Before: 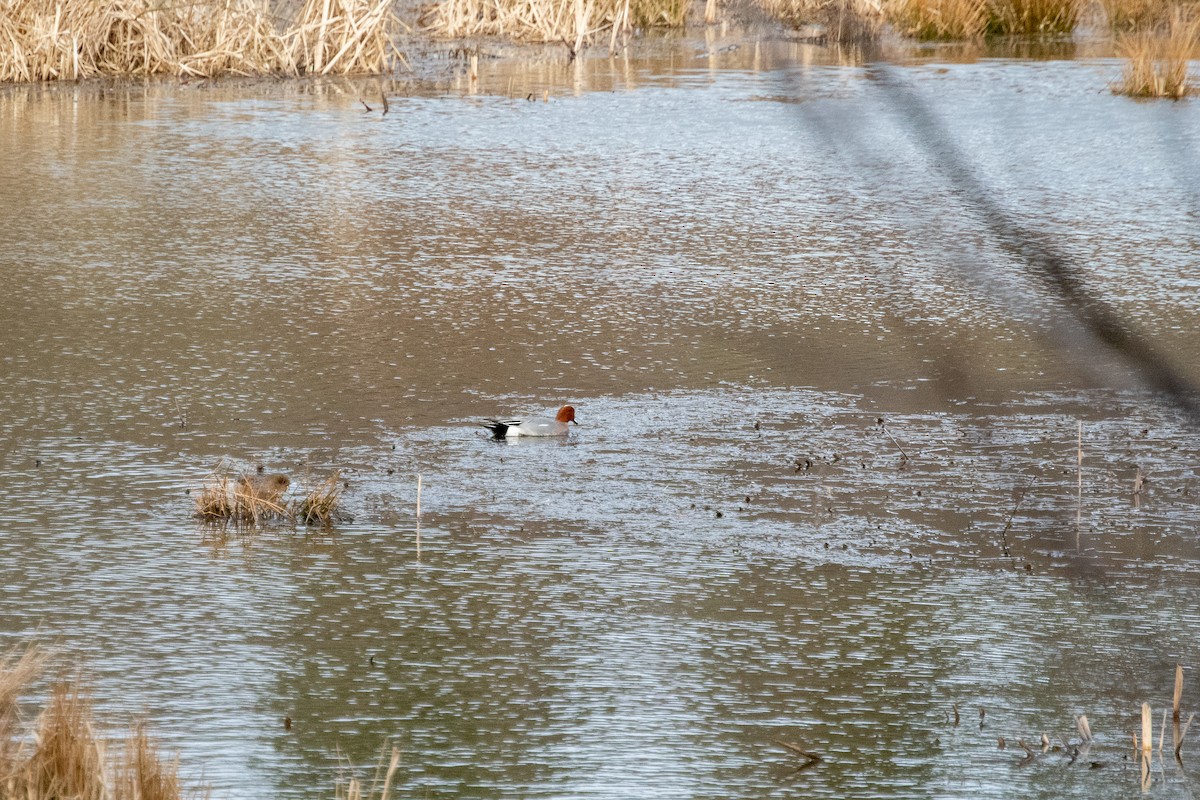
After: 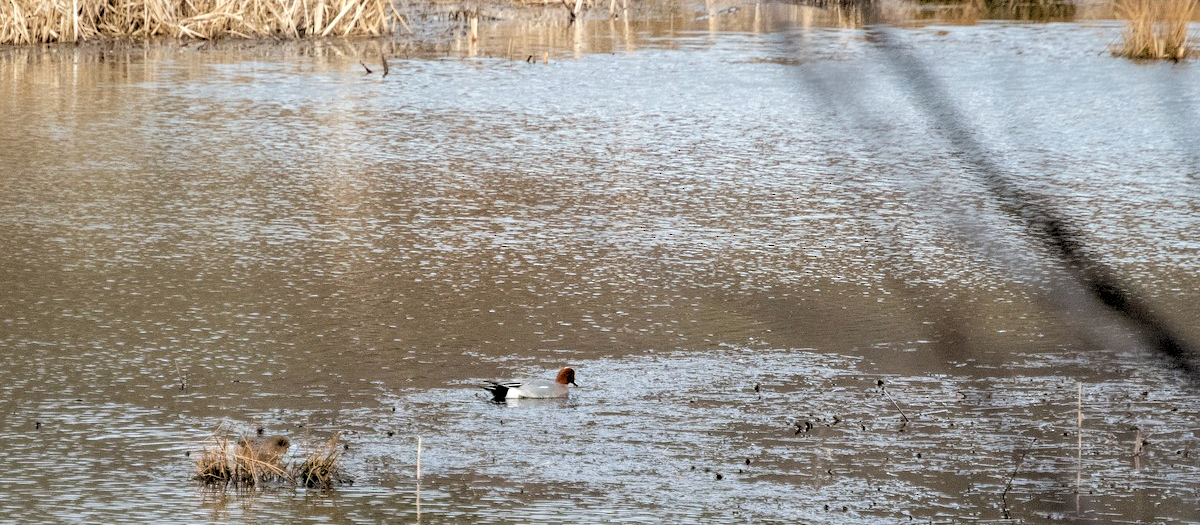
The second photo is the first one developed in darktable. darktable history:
crop and rotate: top 4.848%, bottom 29.503%
rgb levels: levels [[0.034, 0.472, 0.904], [0, 0.5, 1], [0, 0.5, 1]]
